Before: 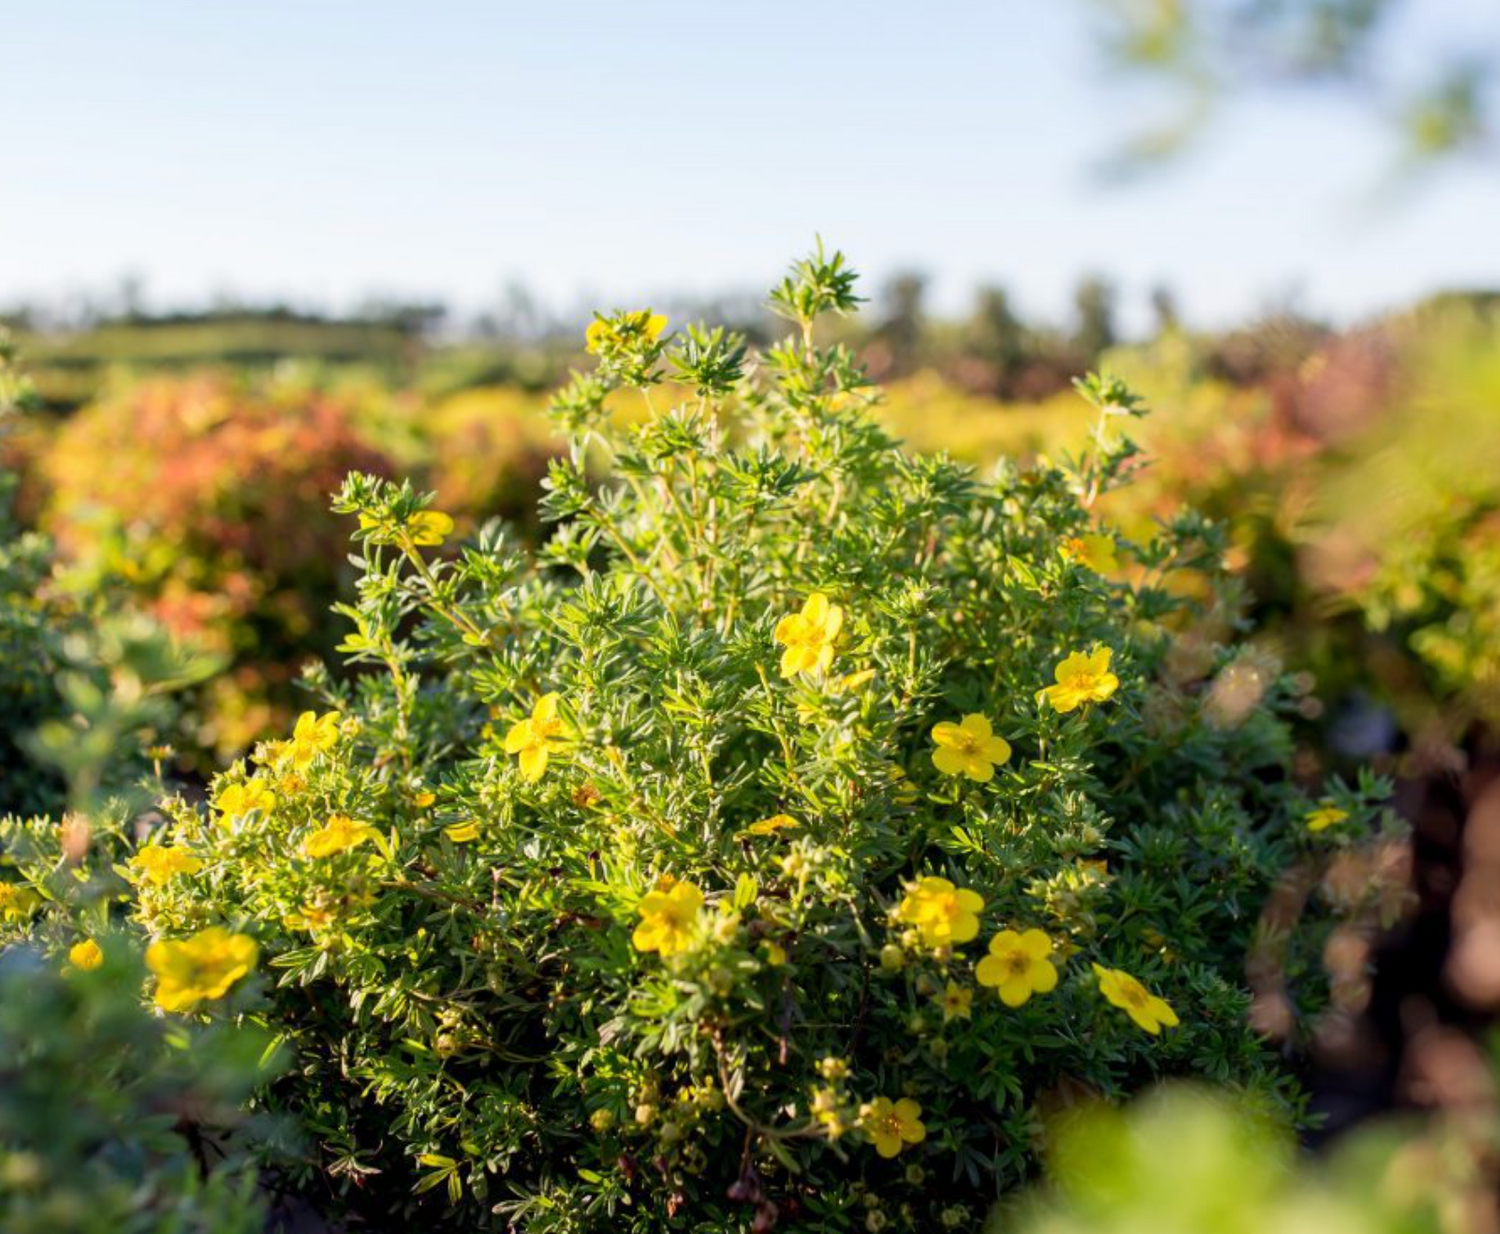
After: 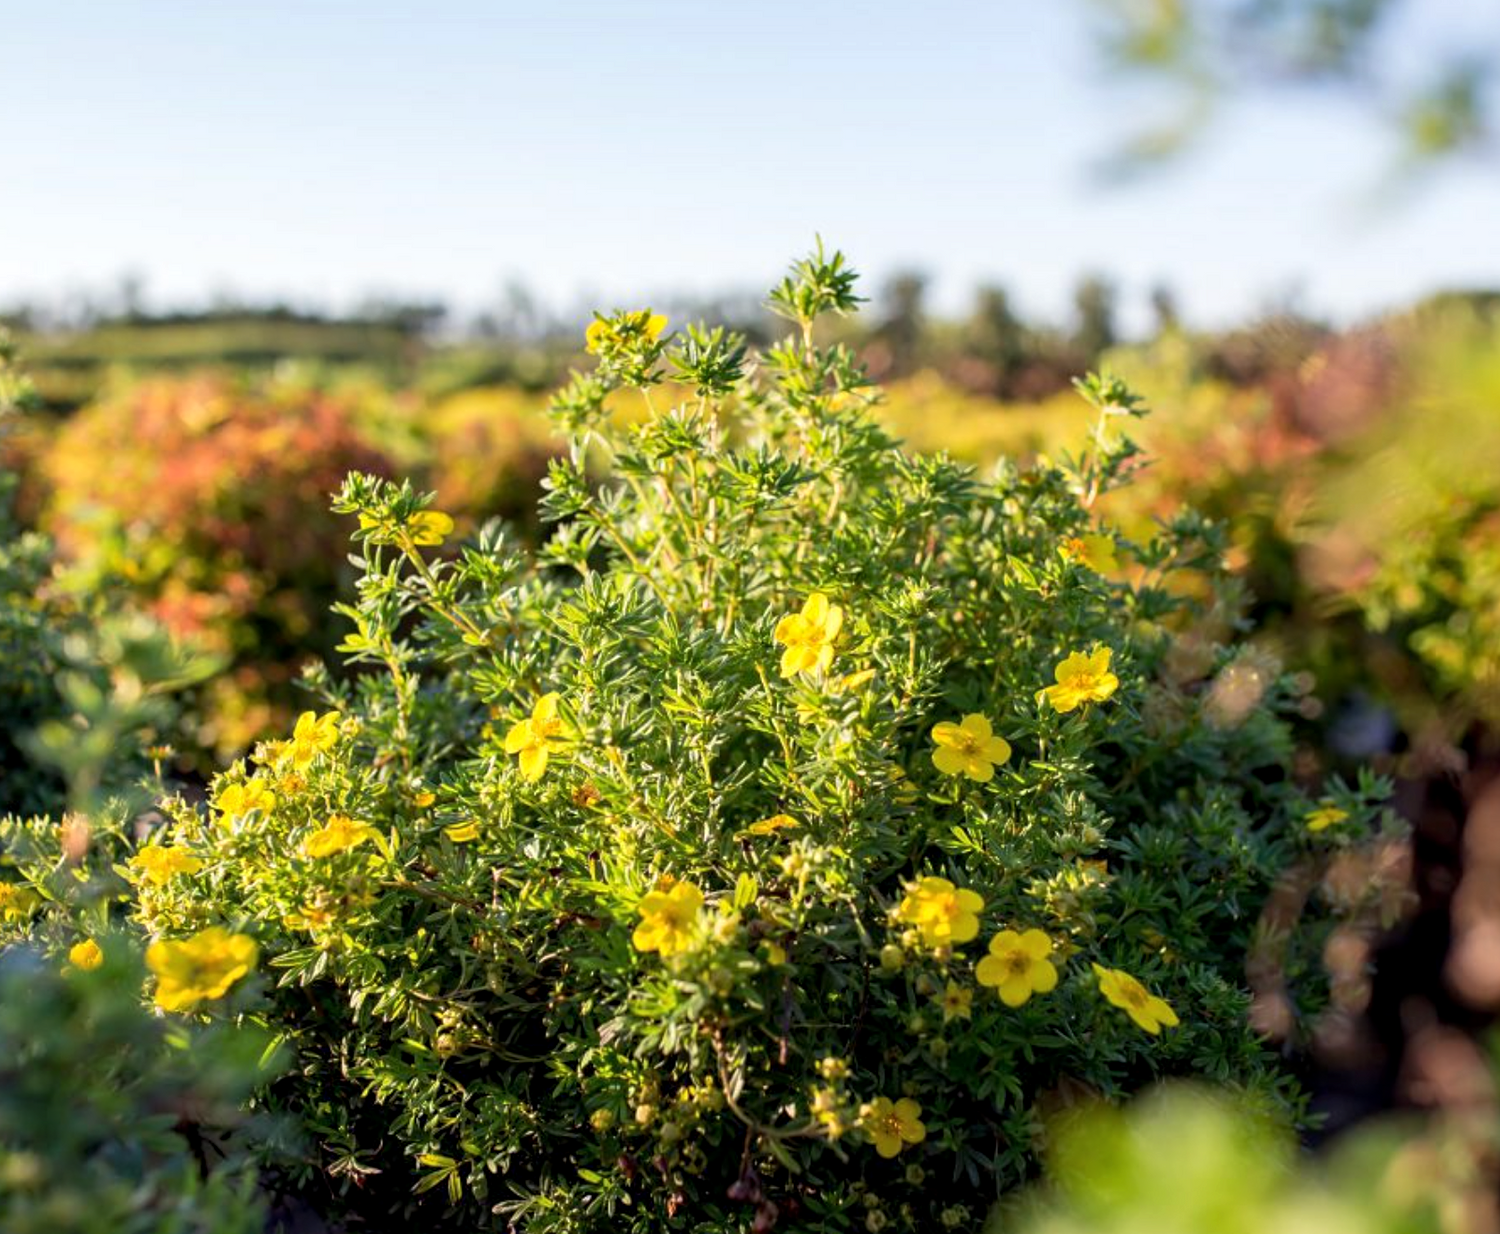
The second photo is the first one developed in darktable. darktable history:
local contrast: highlights 105%, shadows 98%, detail 119%, midtone range 0.2
base curve: curves: ch0 [(0, 0) (0.303, 0.277) (1, 1)], preserve colors none
sharpen: amount 0.201
